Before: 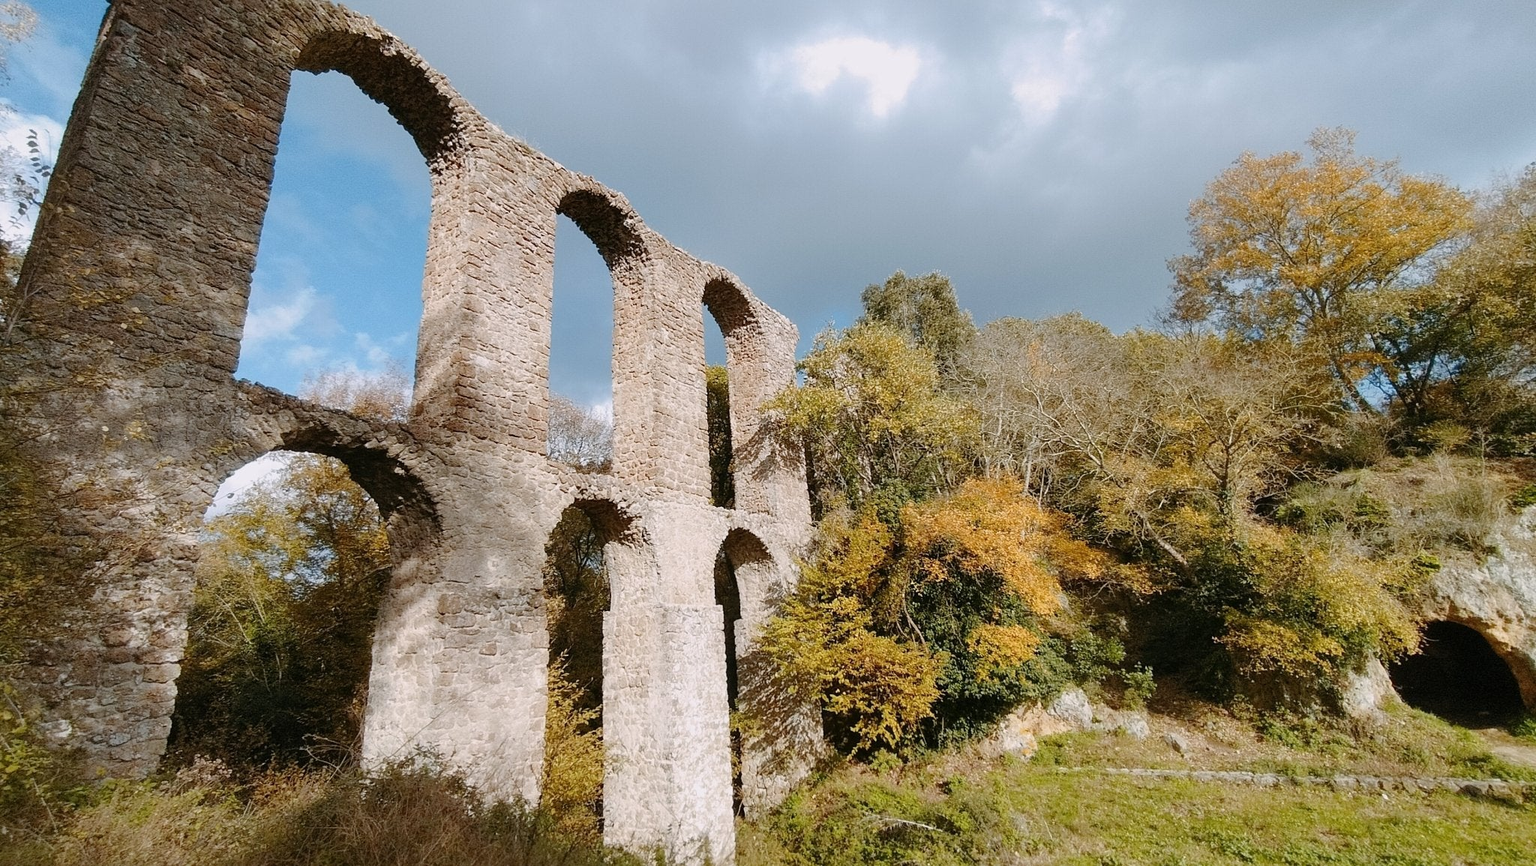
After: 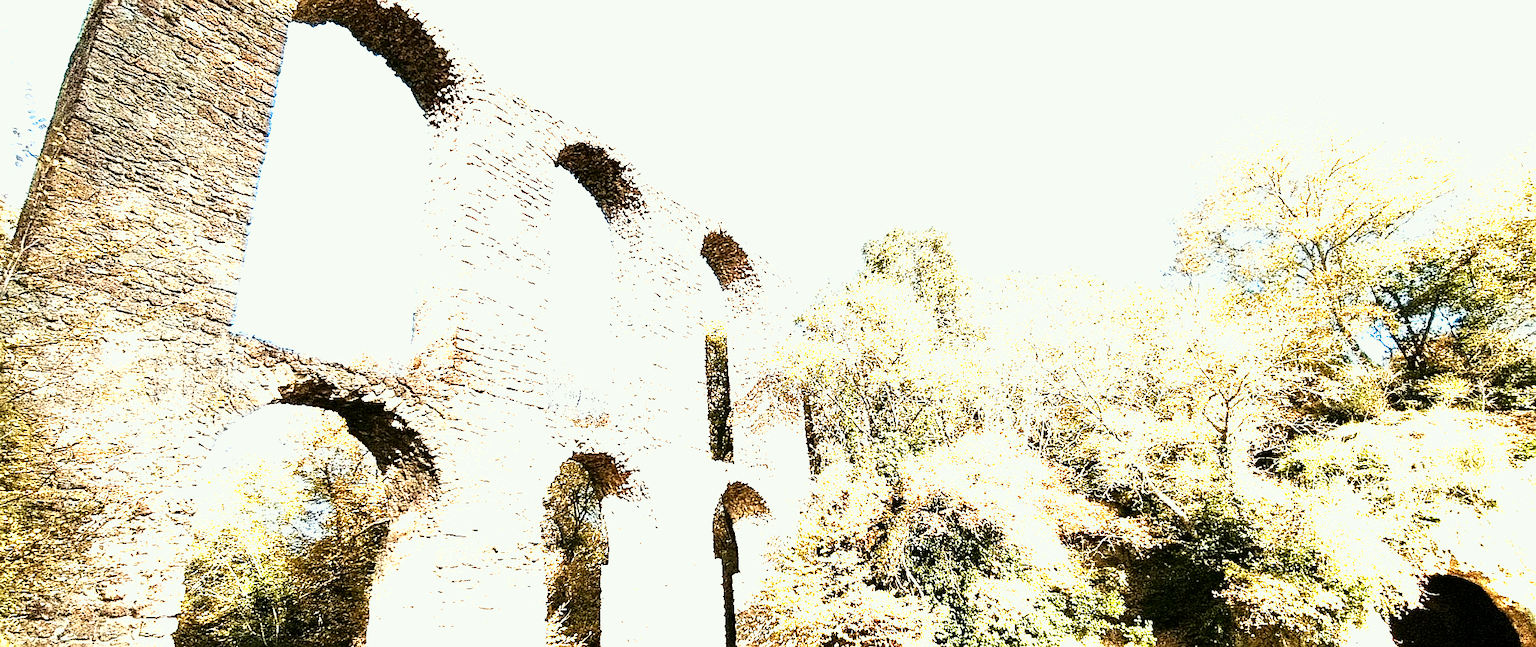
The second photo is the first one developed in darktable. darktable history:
exposure: exposure 2.252 EV, compensate highlight preservation false
crop: left 0.289%, top 5.565%, bottom 19.825%
contrast brightness saturation: contrast 0.216
color zones: curves: ch0 [(0.099, 0.624) (0.257, 0.596) (0.384, 0.376) (0.529, 0.492) (0.697, 0.564) (0.768, 0.532) (0.908, 0.644)]; ch1 [(0.112, 0.564) (0.254, 0.612) (0.432, 0.676) (0.592, 0.456) (0.743, 0.684) (0.888, 0.536)]; ch2 [(0.25, 0.5) (0.469, 0.36) (0.75, 0.5)]
sharpen: on, module defaults
filmic rgb: black relative exposure -8.2 EV, white relative exposure 2.2 EV, target white luminance 99.974%, hardness 7.05, latitude 74.93%, contrast 1.316, highlights saturation mix -2.68%, shadows ↔ highlights balance 30.26%
color correction: highlights a* -2.47, highlights b* 2.62
